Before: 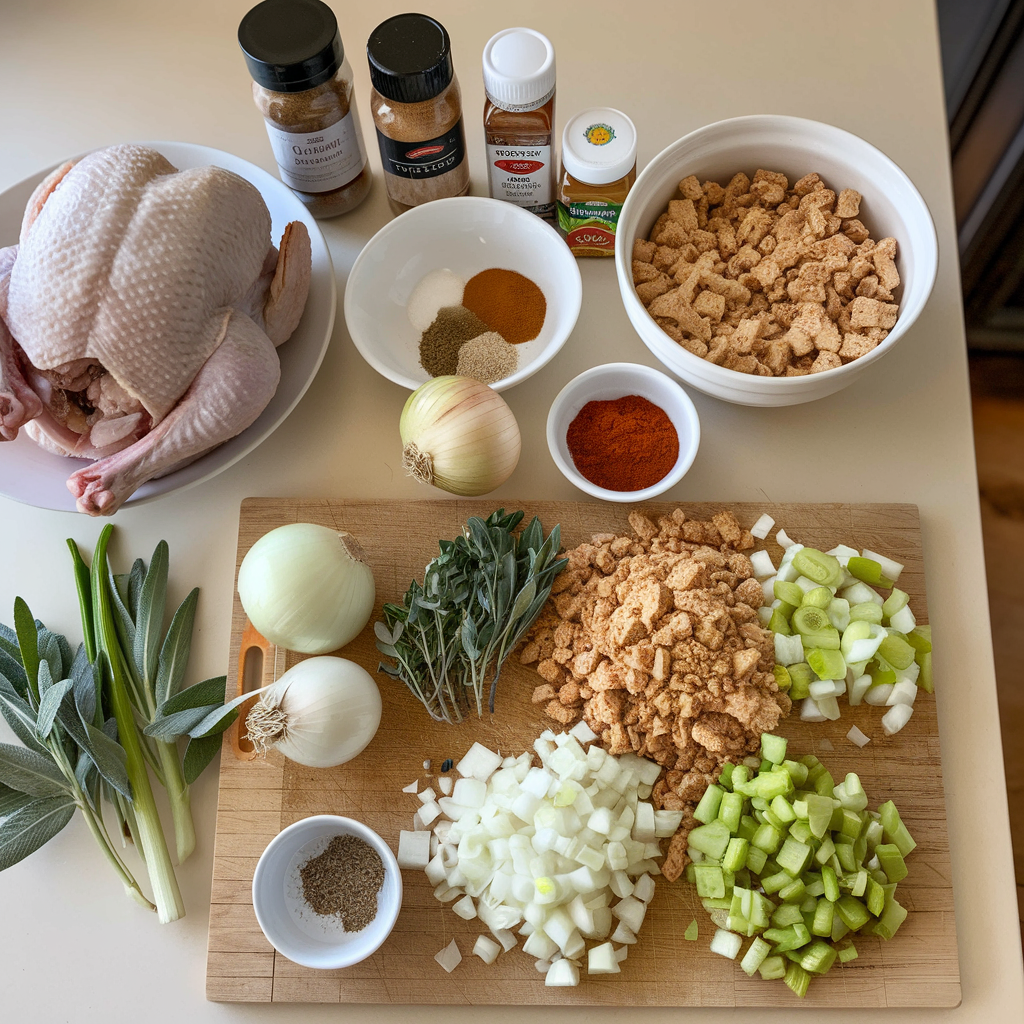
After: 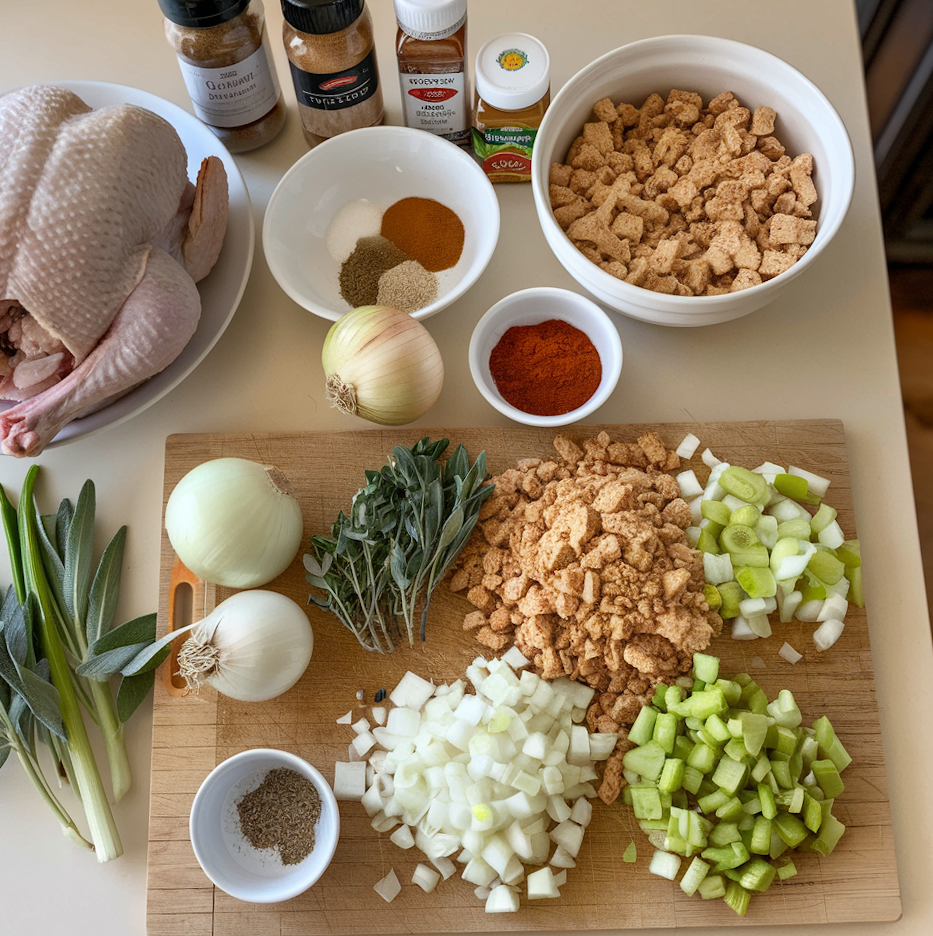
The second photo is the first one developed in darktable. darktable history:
crop and rotate: angle 1.84°, left 5.998%, top 5.679%
